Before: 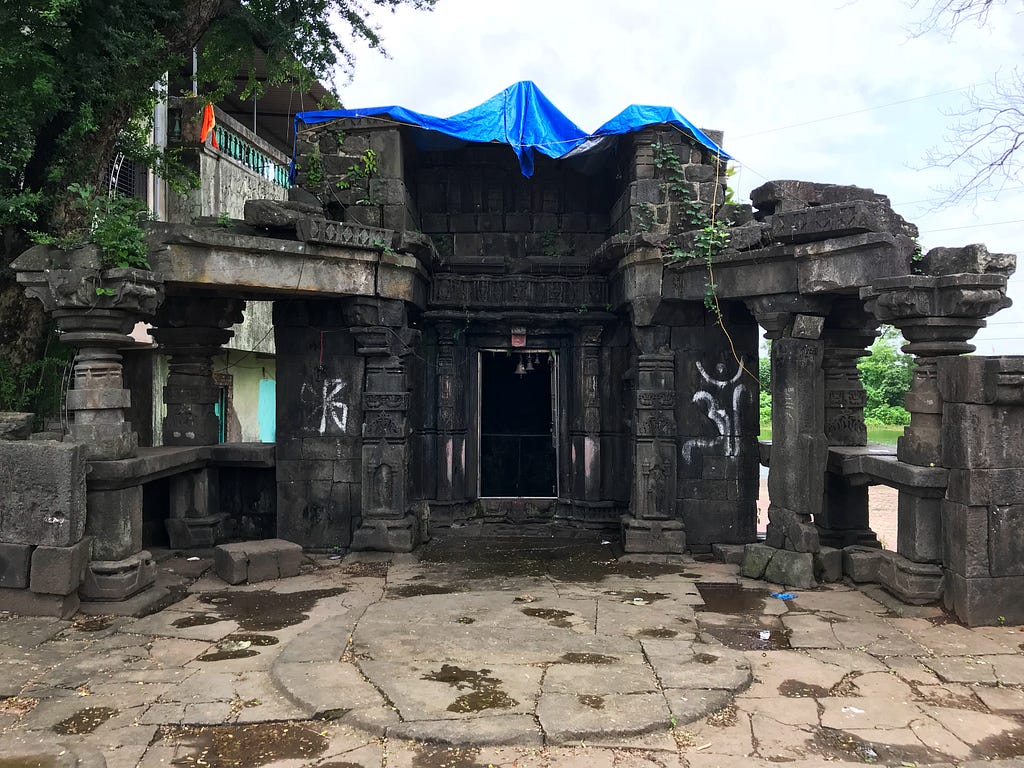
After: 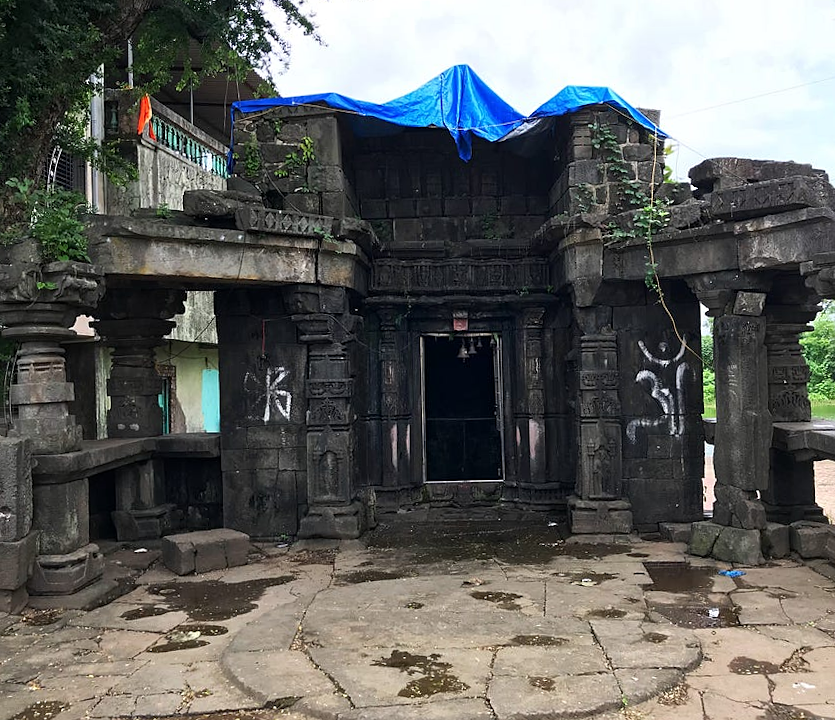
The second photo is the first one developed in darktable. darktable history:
sharpen: amount 0.205
crop and rotate: angle 1.4°, left 4.179%, top 0.648%, right 11.56%, bottom 2.494%
